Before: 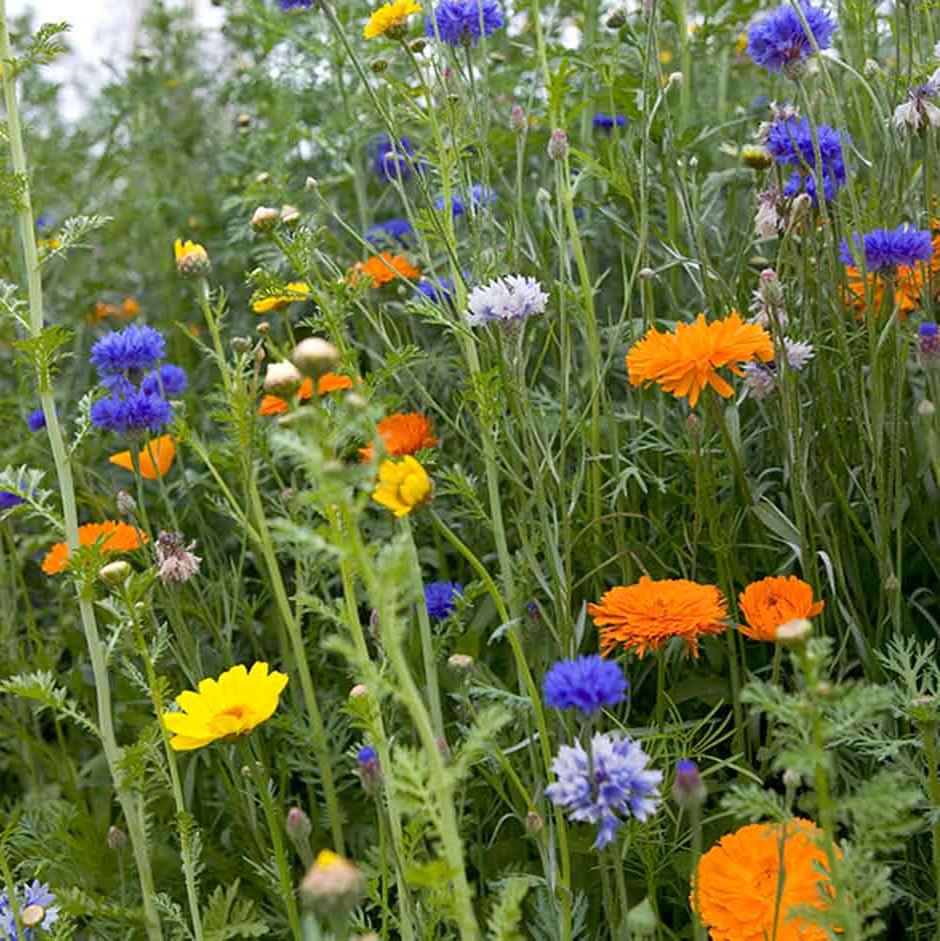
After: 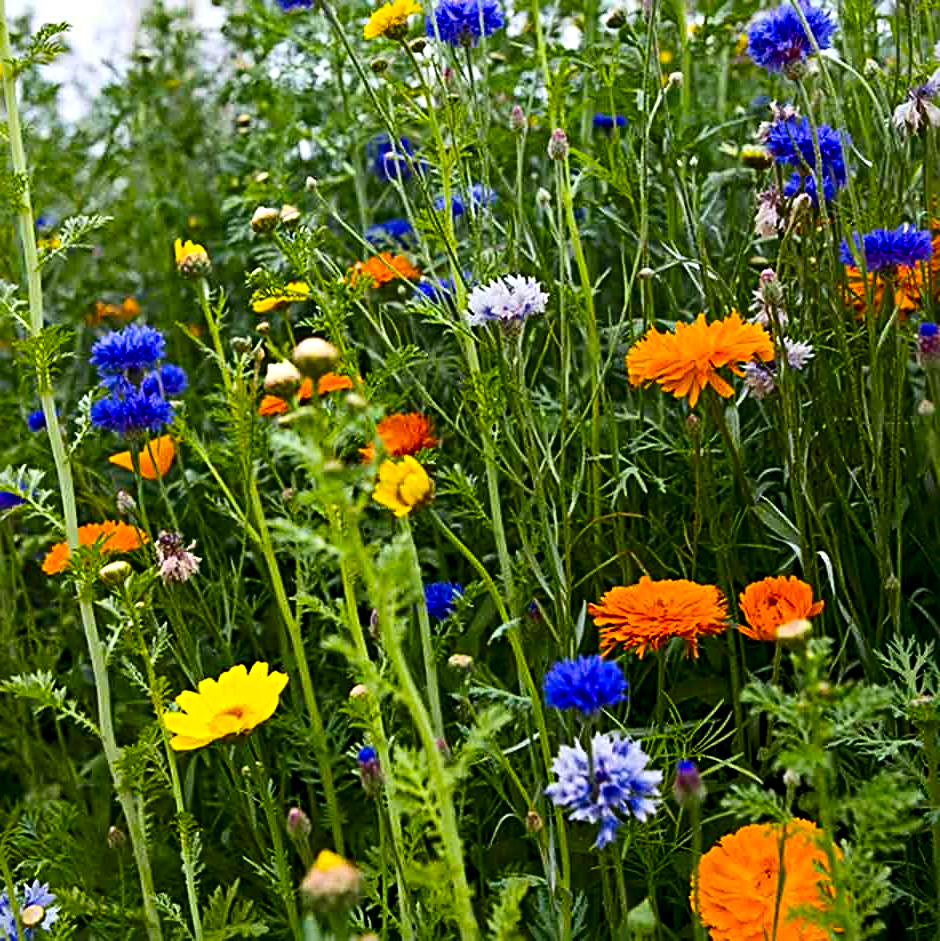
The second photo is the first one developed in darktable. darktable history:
sharpen: radius 4.881
contrast brightness saturation: contrast 0.202, brightness -0.1, saturation 0.104
color balance rgb: perceptual saturation grading › global saturation 30.93%, global vibrance 20%
